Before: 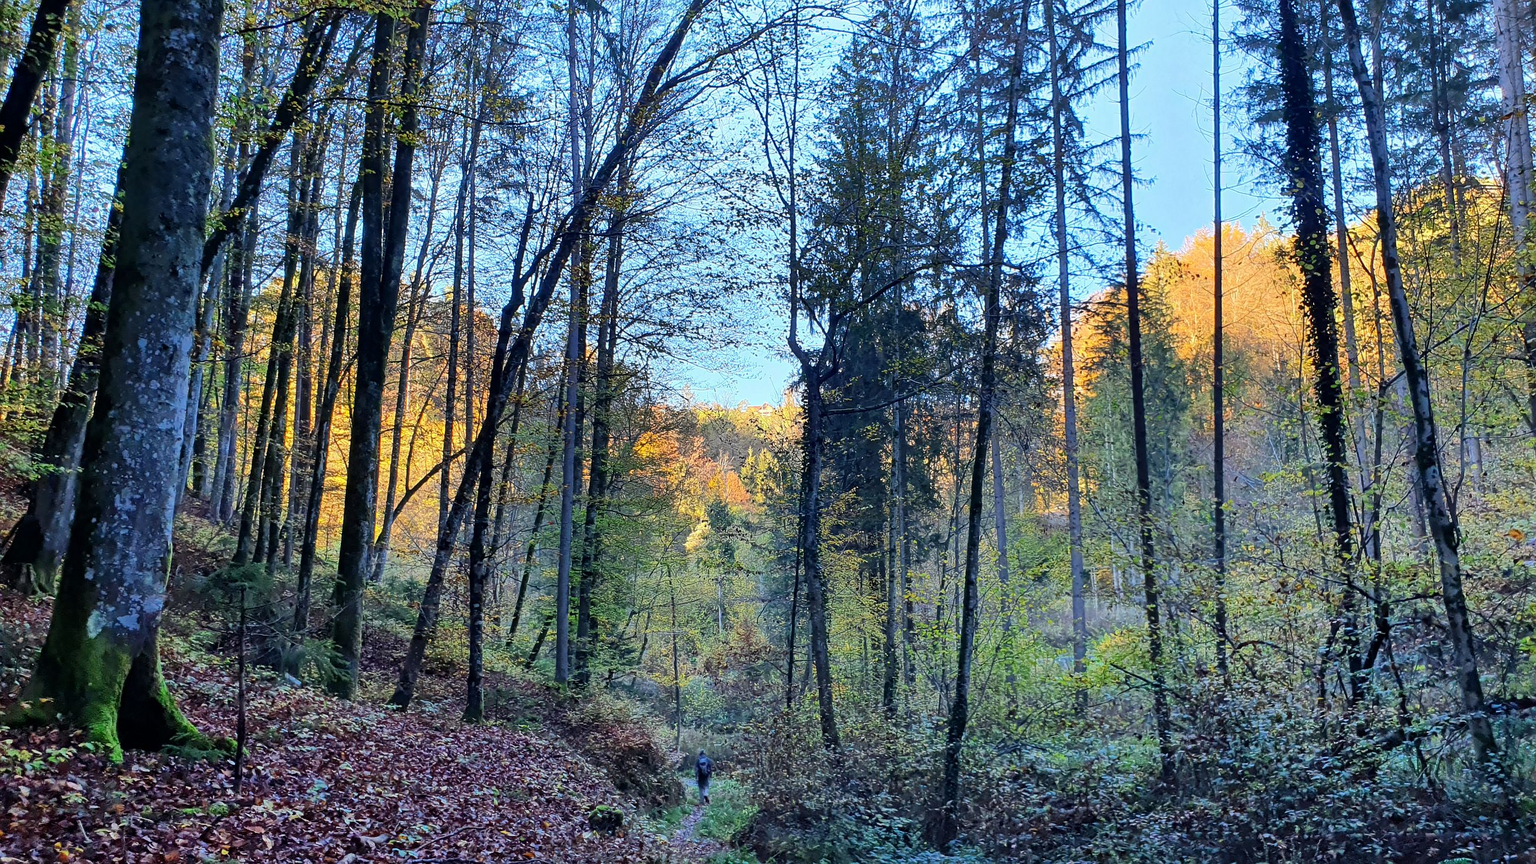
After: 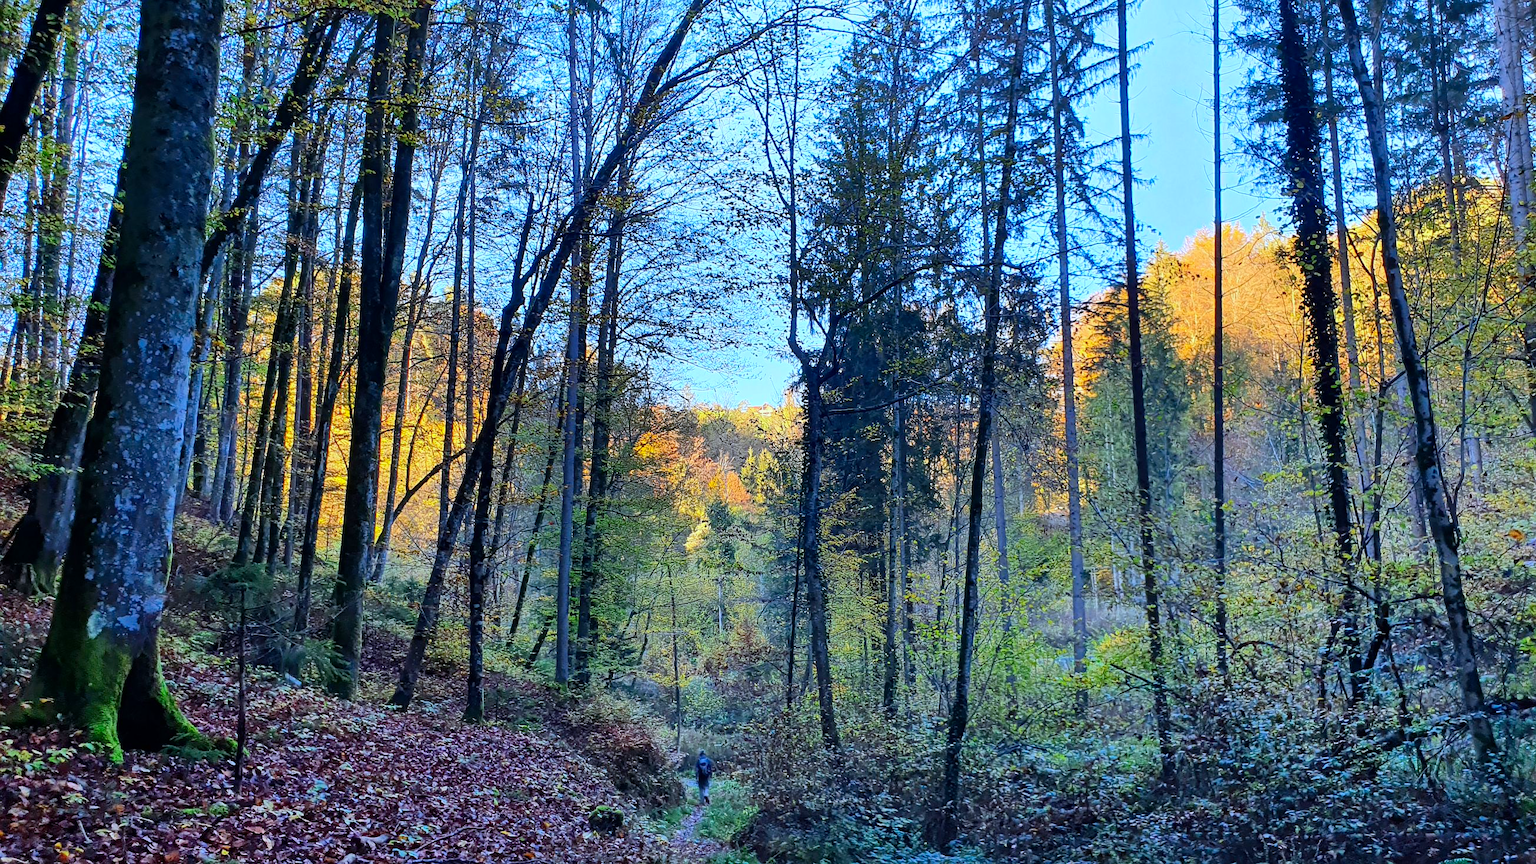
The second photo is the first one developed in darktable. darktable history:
white balance: red 0.967, blue 1.049
contrast brightness saturation: contrast 0.08, saturation 0.2
